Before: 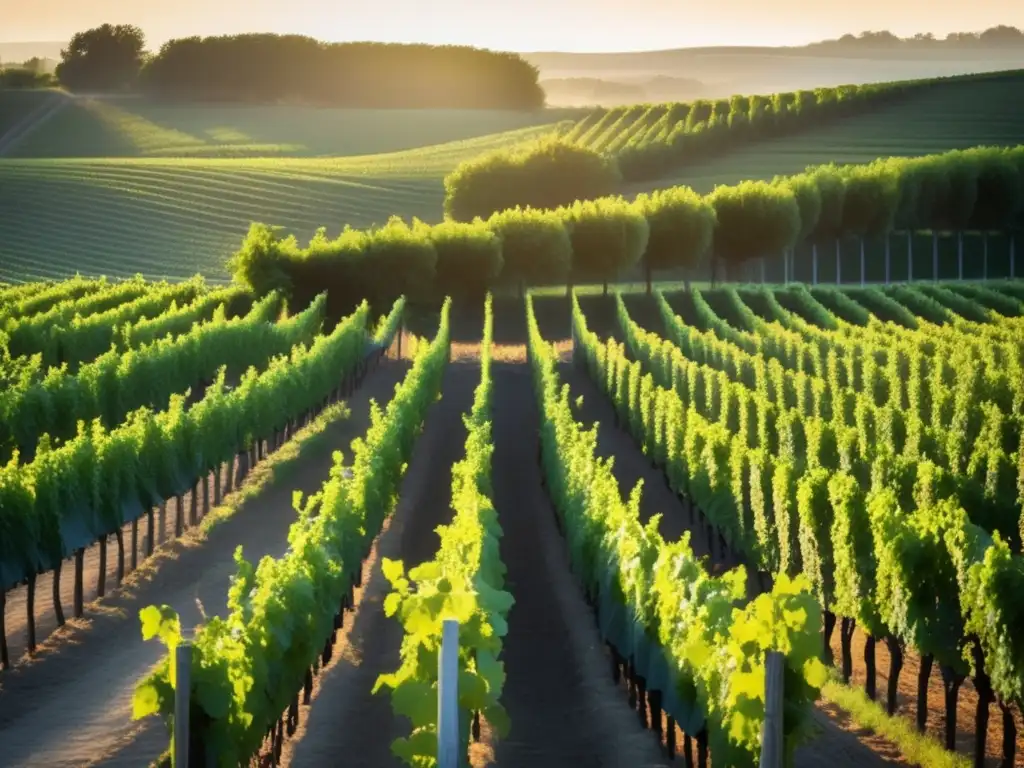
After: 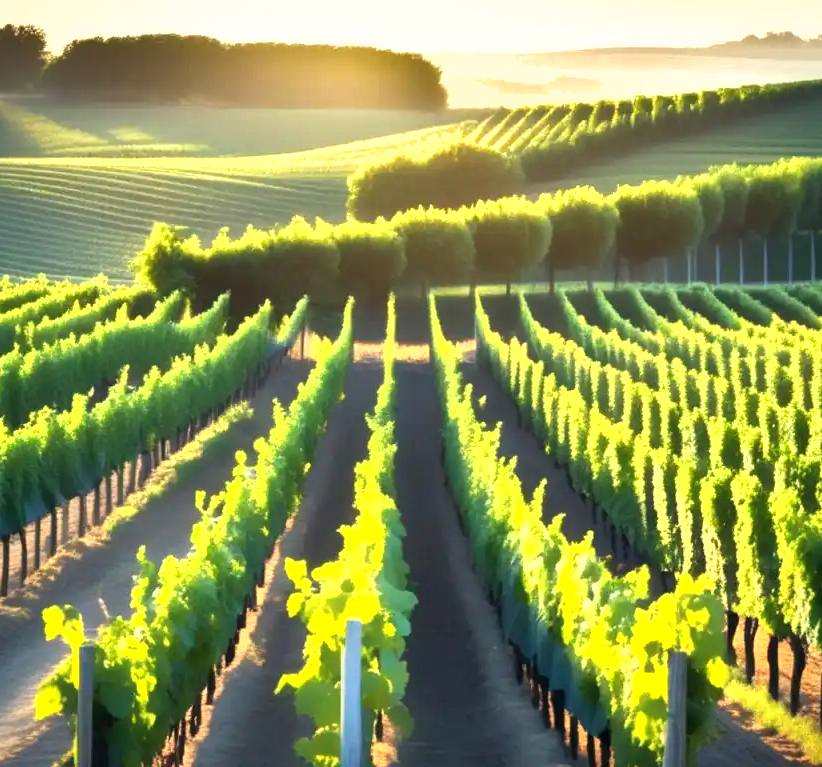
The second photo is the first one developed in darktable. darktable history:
crop and rotate: left 9.555%, right 10.126%
color correction: highlights a* 0.499, highlights b* 2.66, shadows a* -1.14, shadows b* -4.24
exposure: exposure 1 EV, compensate highlight preservation false
shadows and highlights: soften with gaussian
